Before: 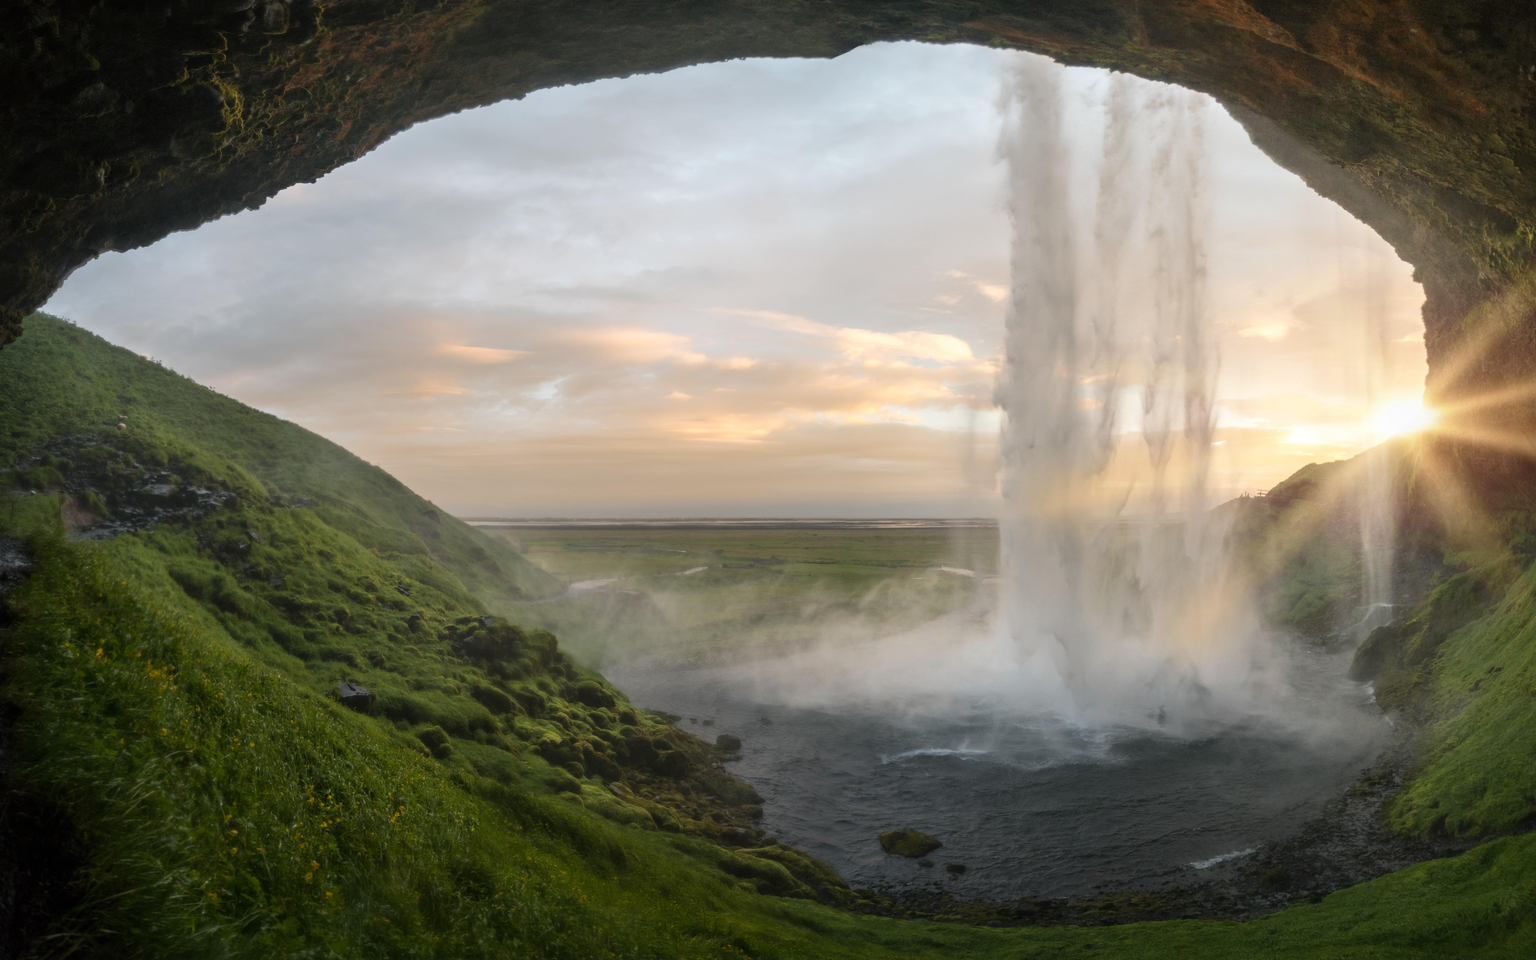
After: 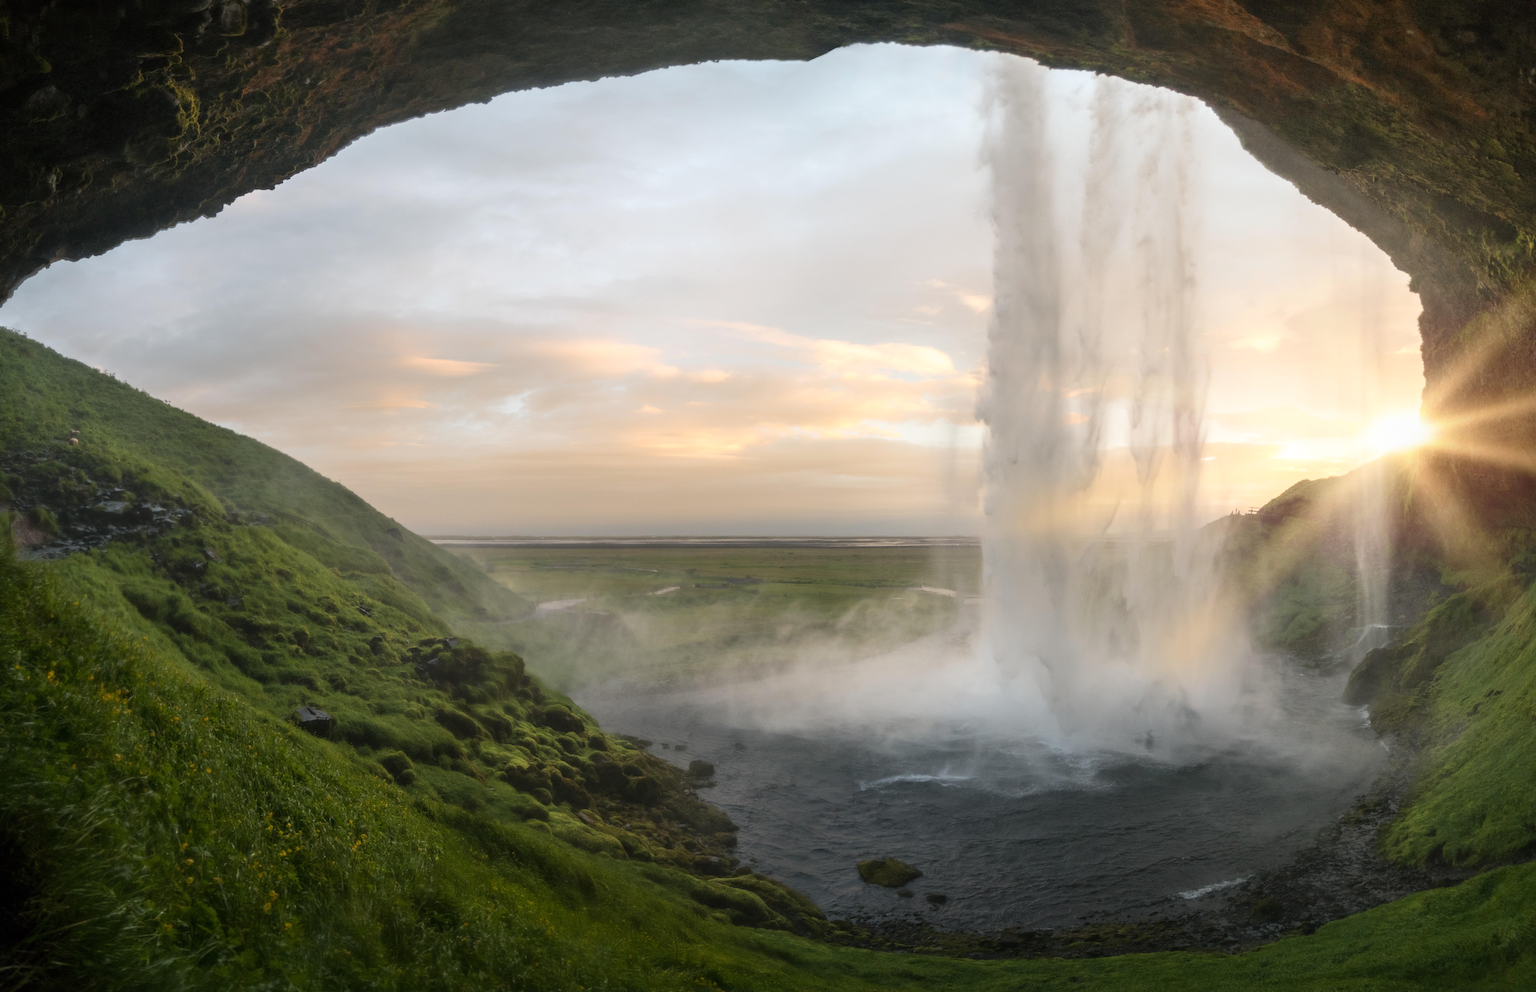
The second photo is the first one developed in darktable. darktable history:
shadows and highlights: shadows 0.686, highlights 39.87
crop and rotate: left 3.308%
